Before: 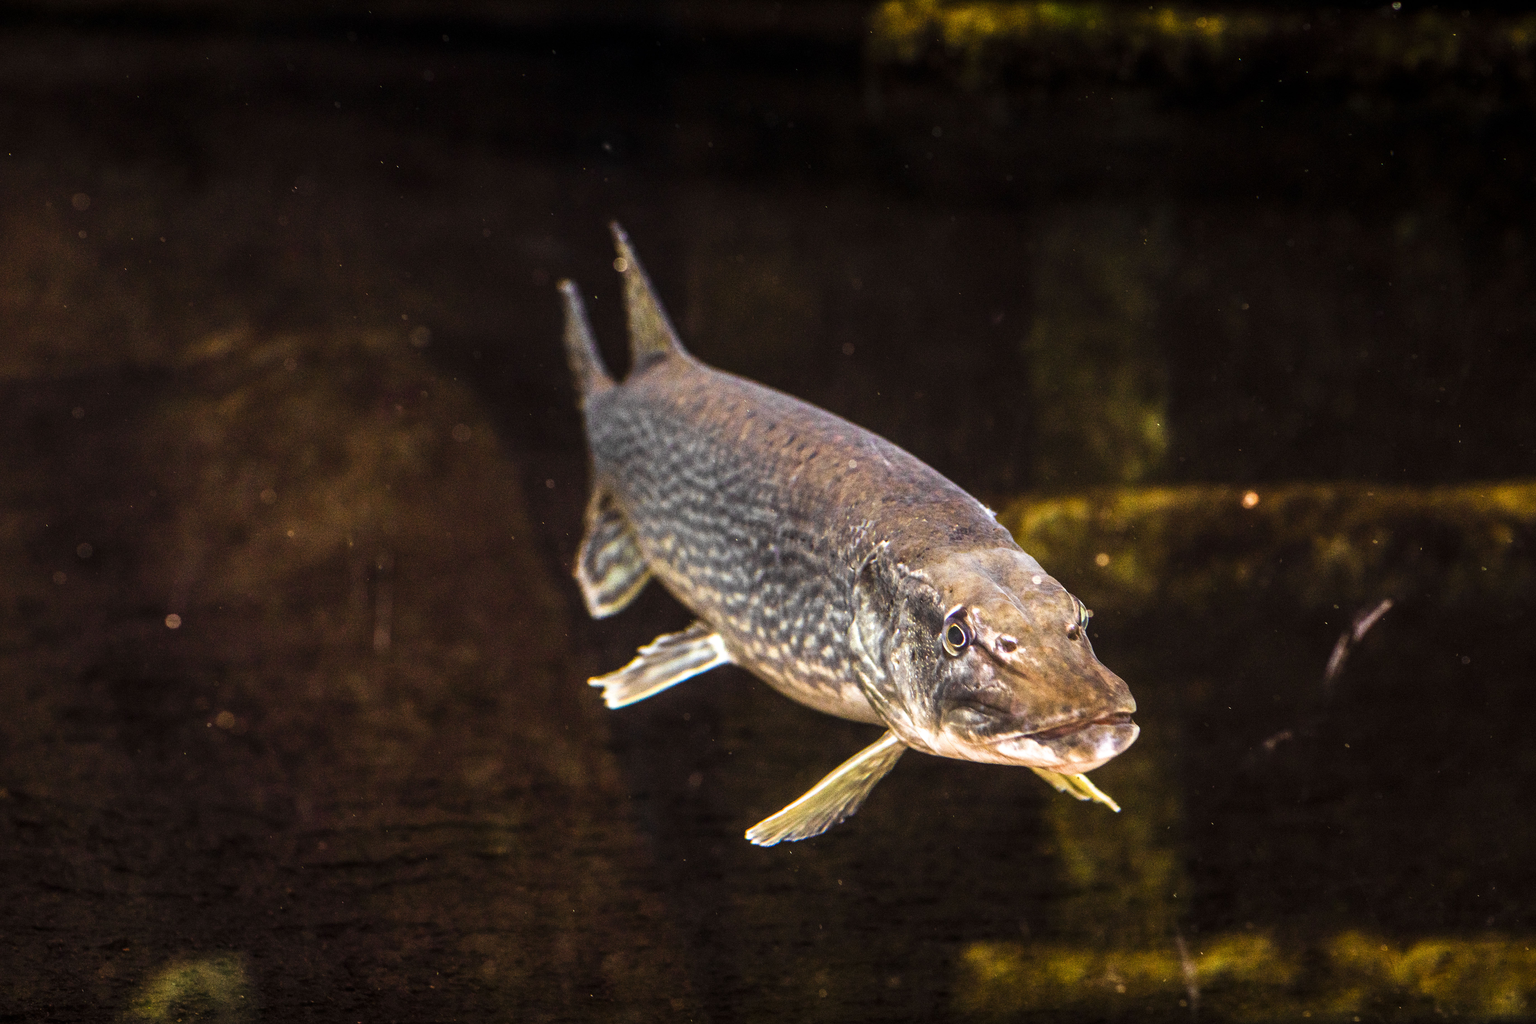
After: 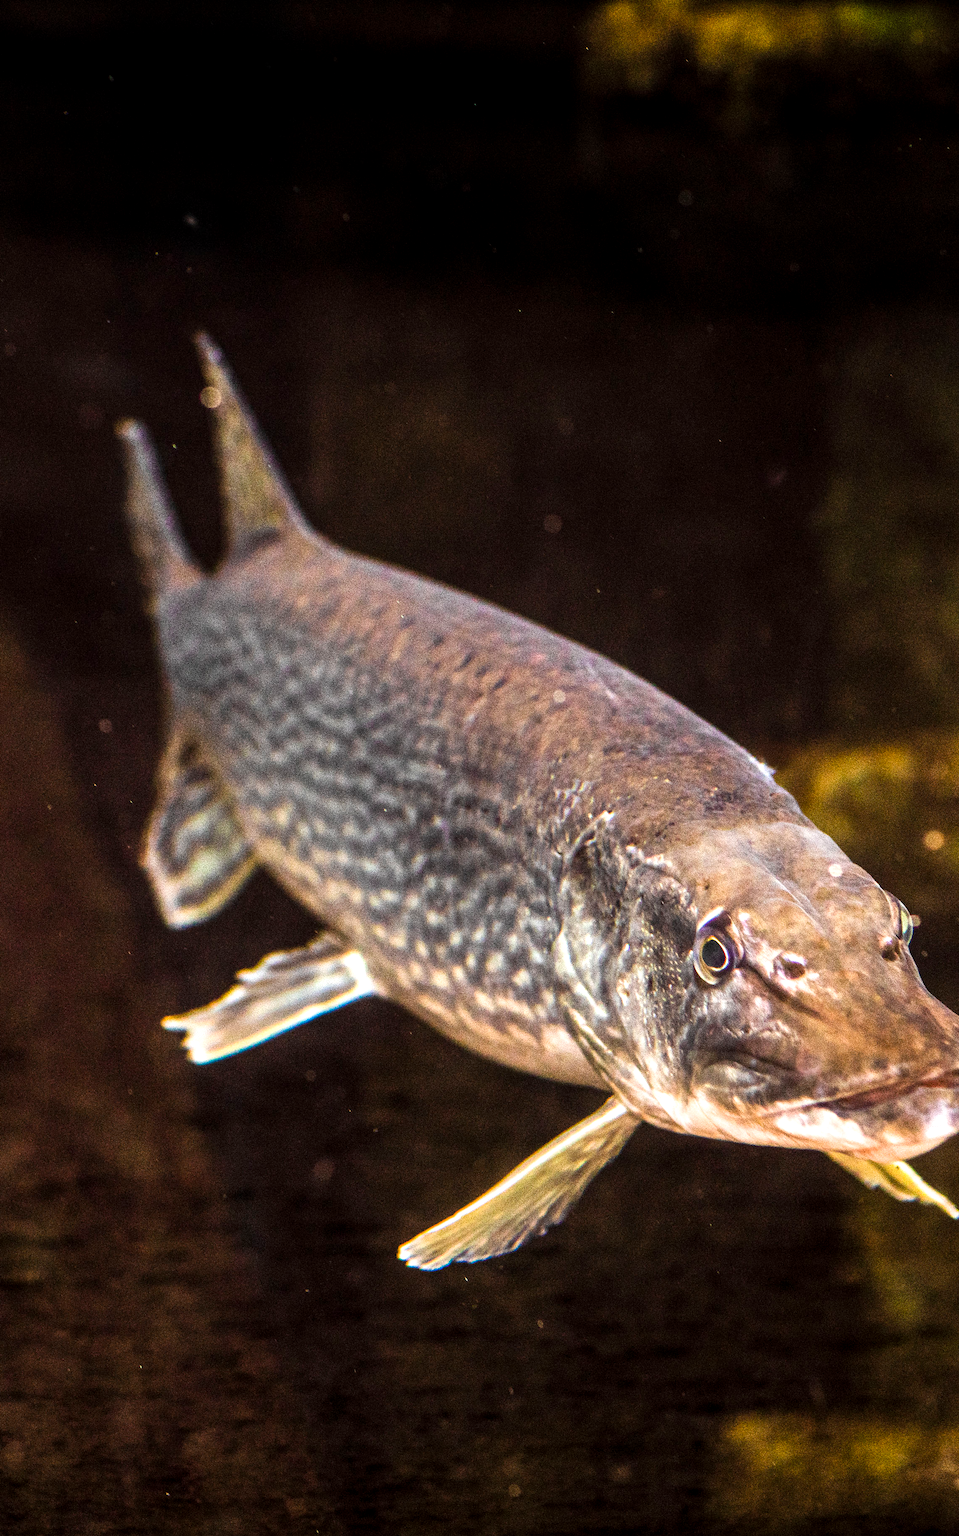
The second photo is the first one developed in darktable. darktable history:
local contrast: highlights 106%, shadows 99%, detail 119%, midtone range 0.2
crop: left 31.265%, right 27.112%
